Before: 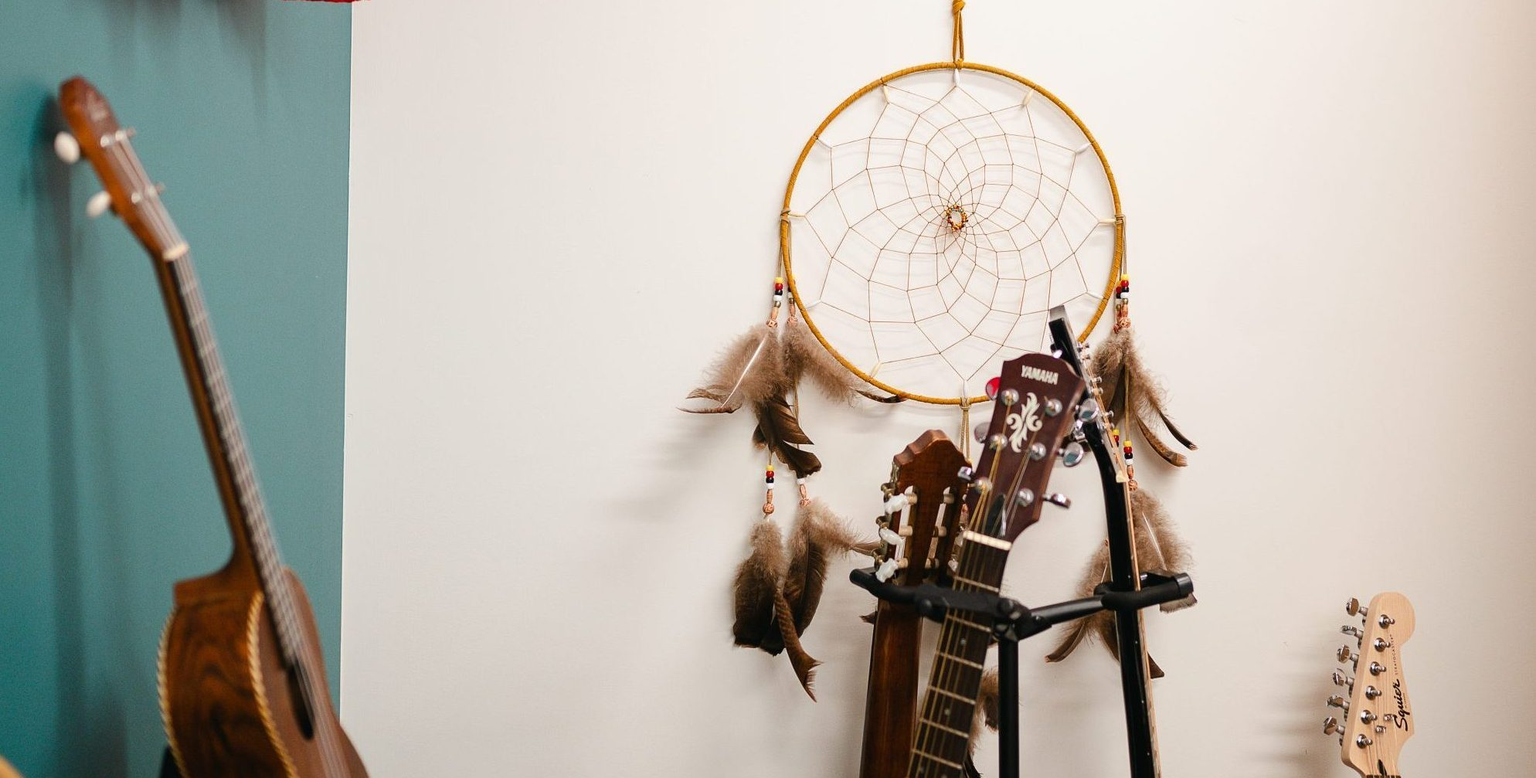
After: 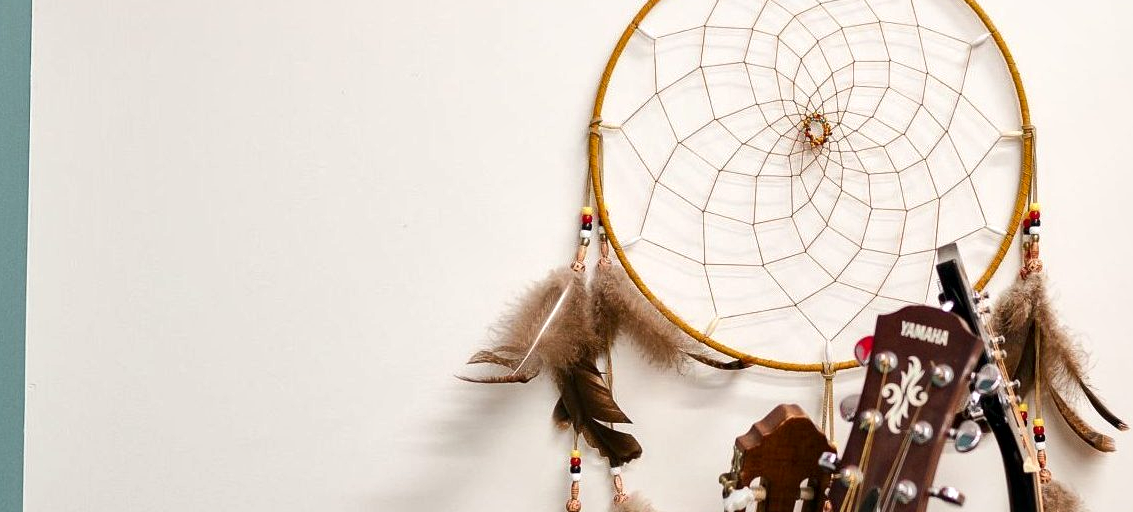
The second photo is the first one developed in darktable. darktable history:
local contrast: mode bilateral grid, contrast 26, coarseness 60, detail 152%, midtone range 0.2
shadows and highlights: shadows -8.55, white point adjustment 1.61, highlights 10.43
tone curve: curves: ch0 [(0, 0) (0.003, 0.003) (0.011, 0.011) (0.025, 0.024) (0.044, 0.043) (0.069, 0.068) (0.1, 0.097) (0.136, 0.133) (0.177, 0.173) (0.224, 0.219) (0.277, 0.27) (0.335, 0.327) (0.399, 0.39) (0.468, 0.457) (0.543, 0.545) (0.623, 0.625) (0.709, 0.71) (0.801, 0.801) (0.898, 0.898) (1, 1)]
crop: left 21.179%, top 15.139%, right 21.819%, bottom 34.014%
